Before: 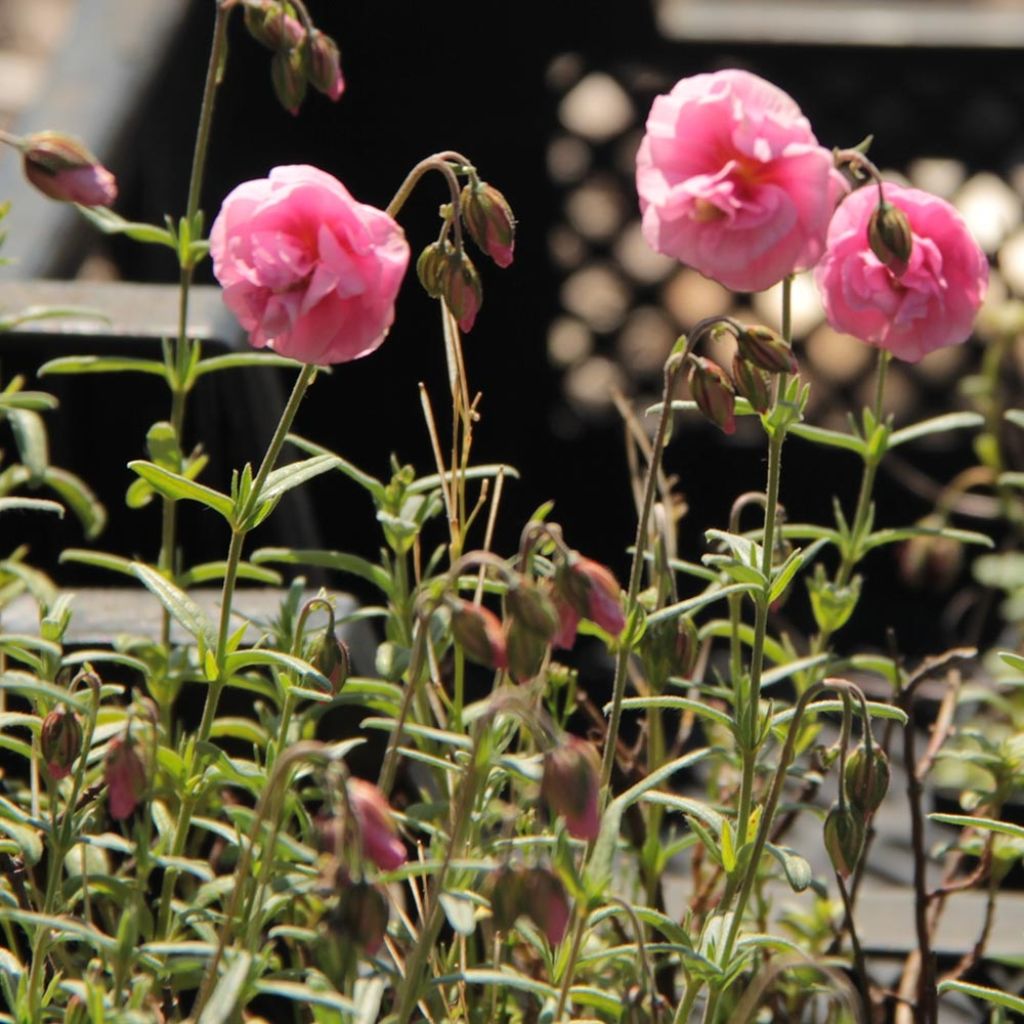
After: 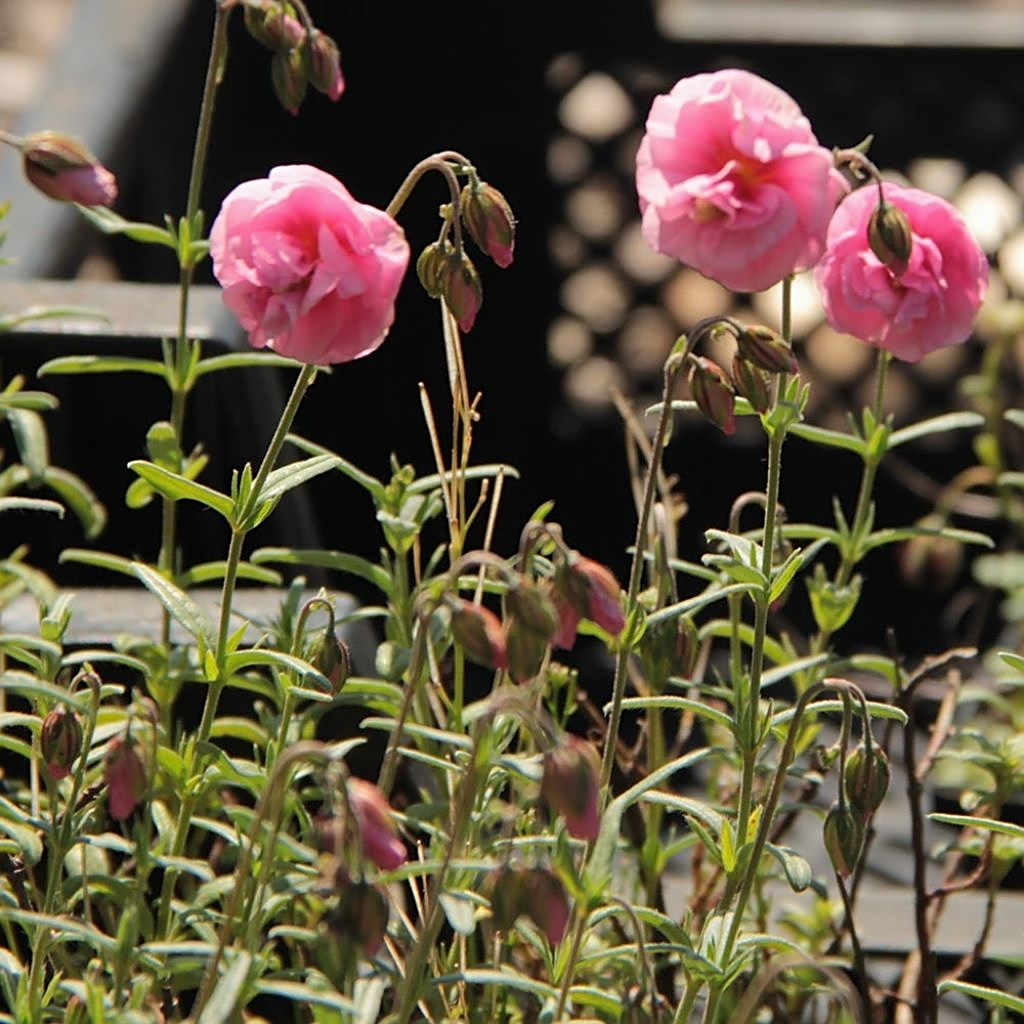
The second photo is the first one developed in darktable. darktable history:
exposure: exposure -0.058 EV, compensate exposure bias true, compensate highlight preservation false
sharpen: on, module defaults
